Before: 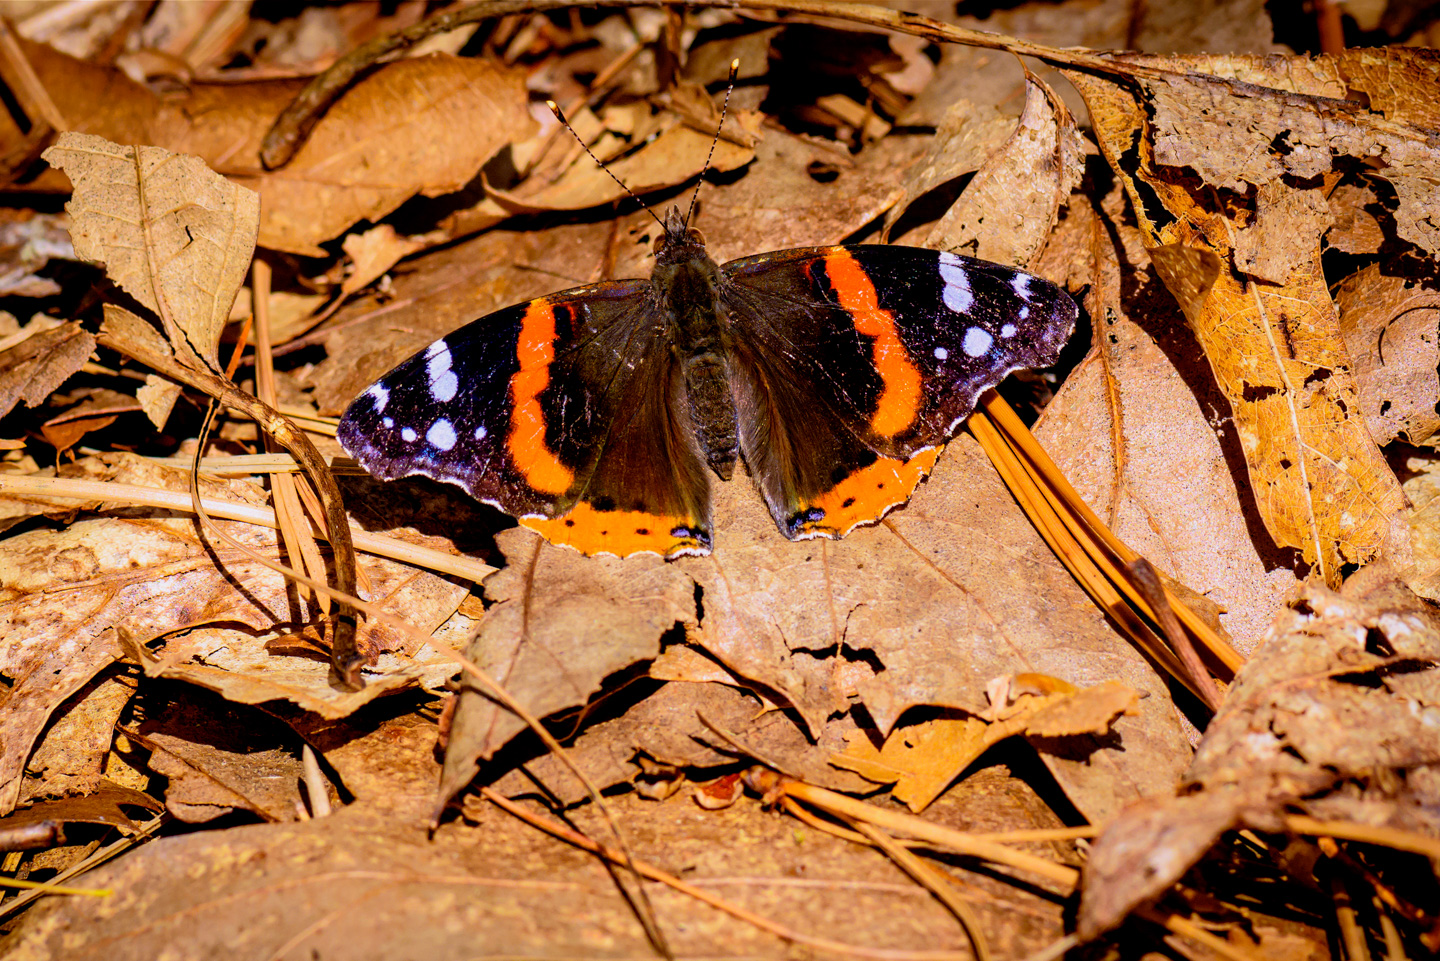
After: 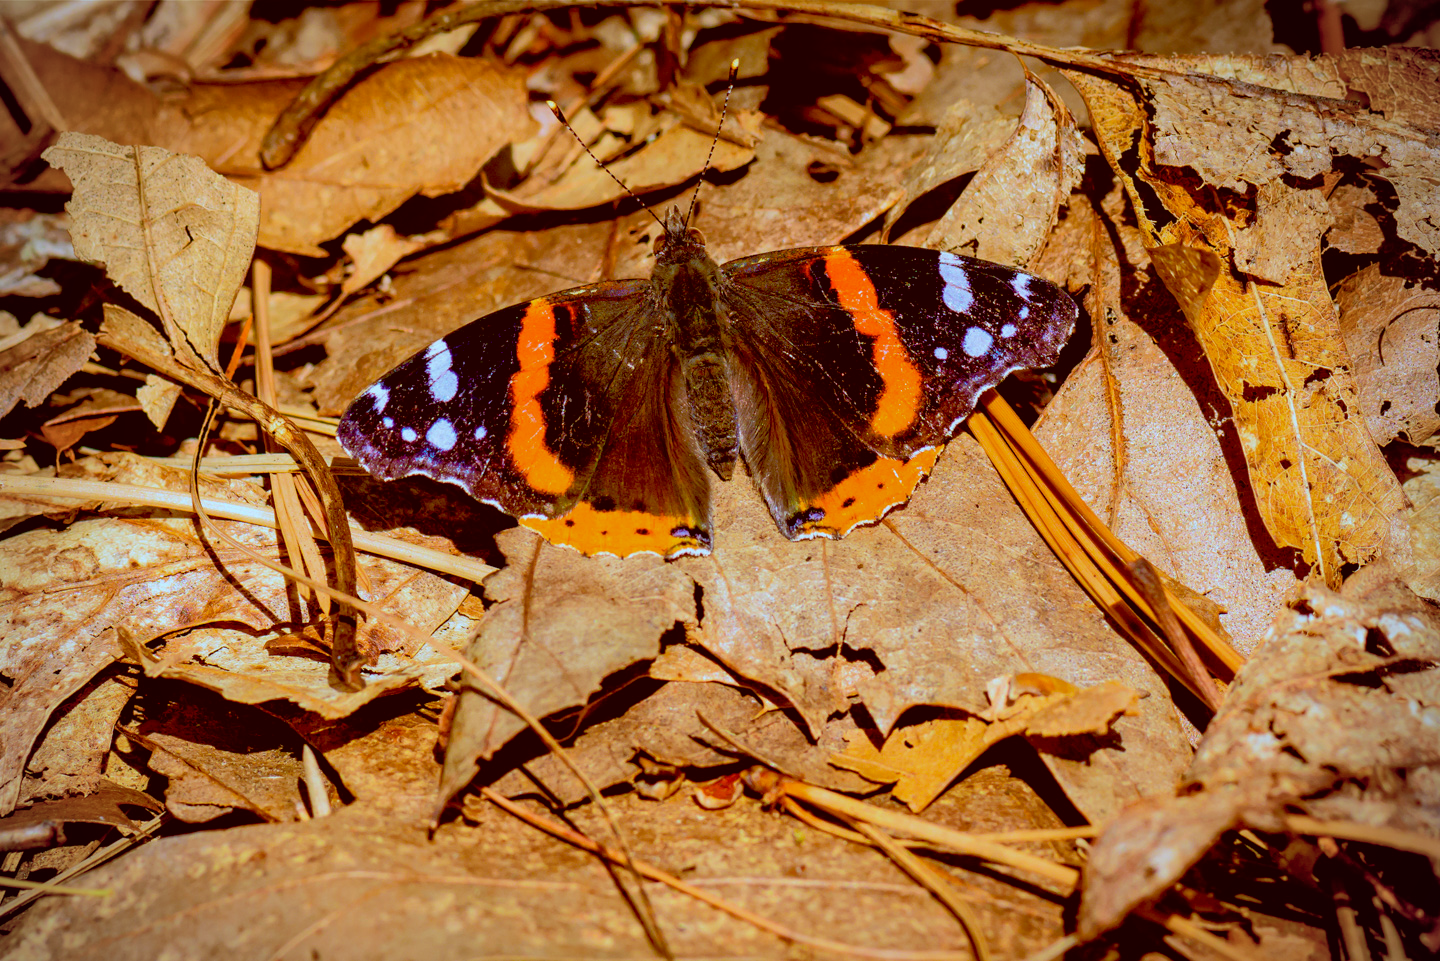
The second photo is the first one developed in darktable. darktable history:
vignetting: fall-off radius 61.15%, unbound false
shadows and highlights: on, module defaults
color correction: highlights a* -14.74, highlights b* -16.68, shadows a* 10.32, shadows b* 30.02
exposure: exposure 0.019 EV, compensate exposure bias true, compensate highlight preservation false
